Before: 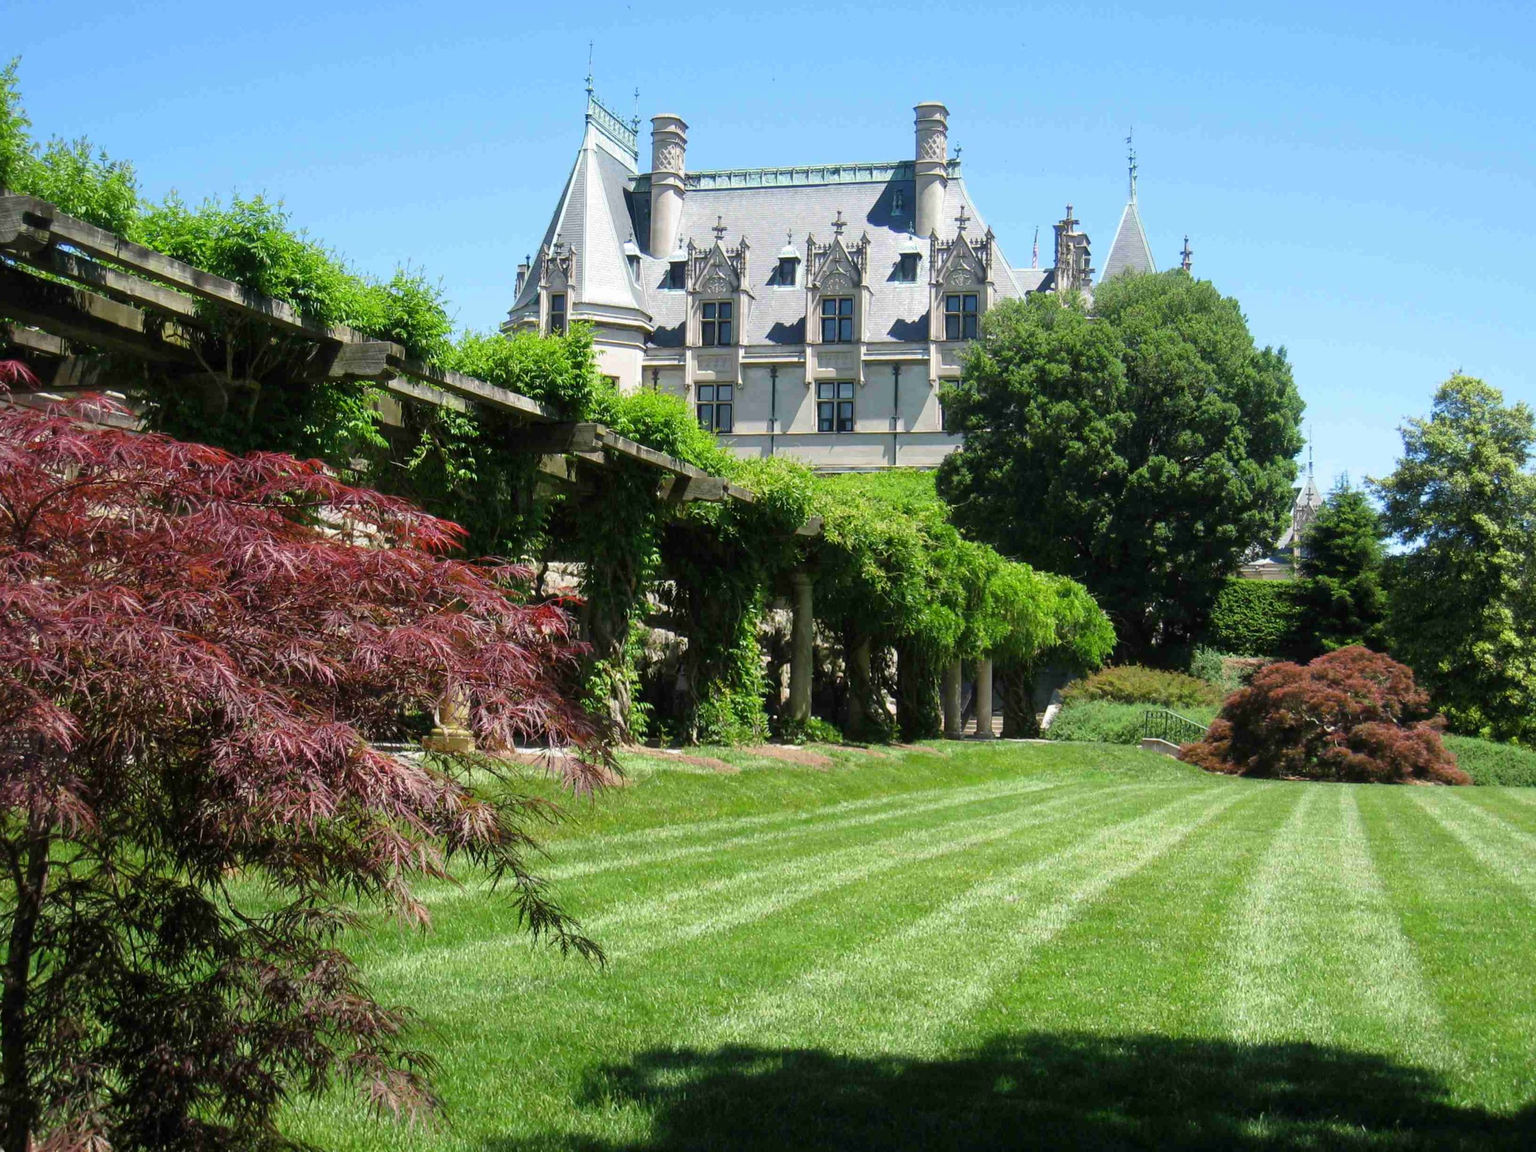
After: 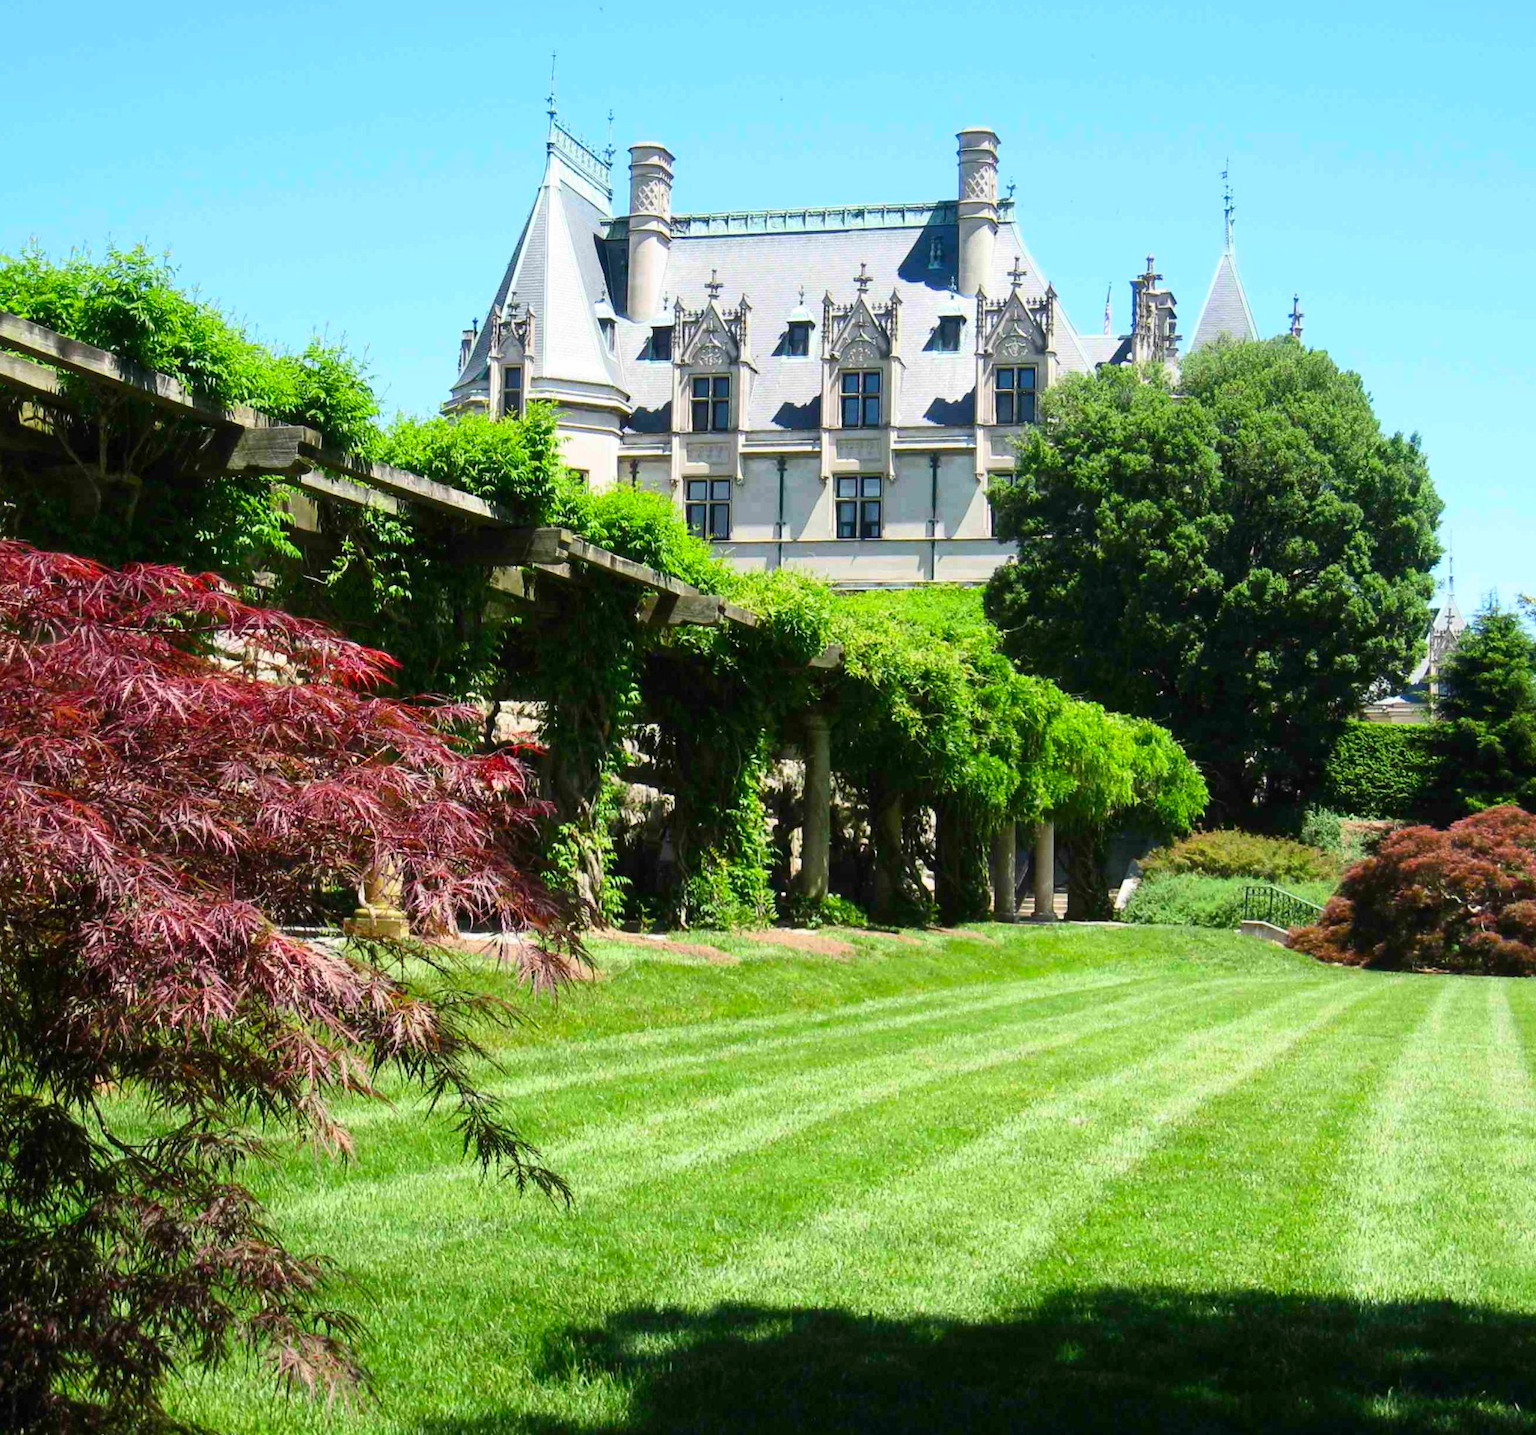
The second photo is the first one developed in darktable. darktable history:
crop and rotate: left 9.597%, right 10.195%
contrast brightness saturation: contrast 0.23, brightness 0.1, saturation 0.29
